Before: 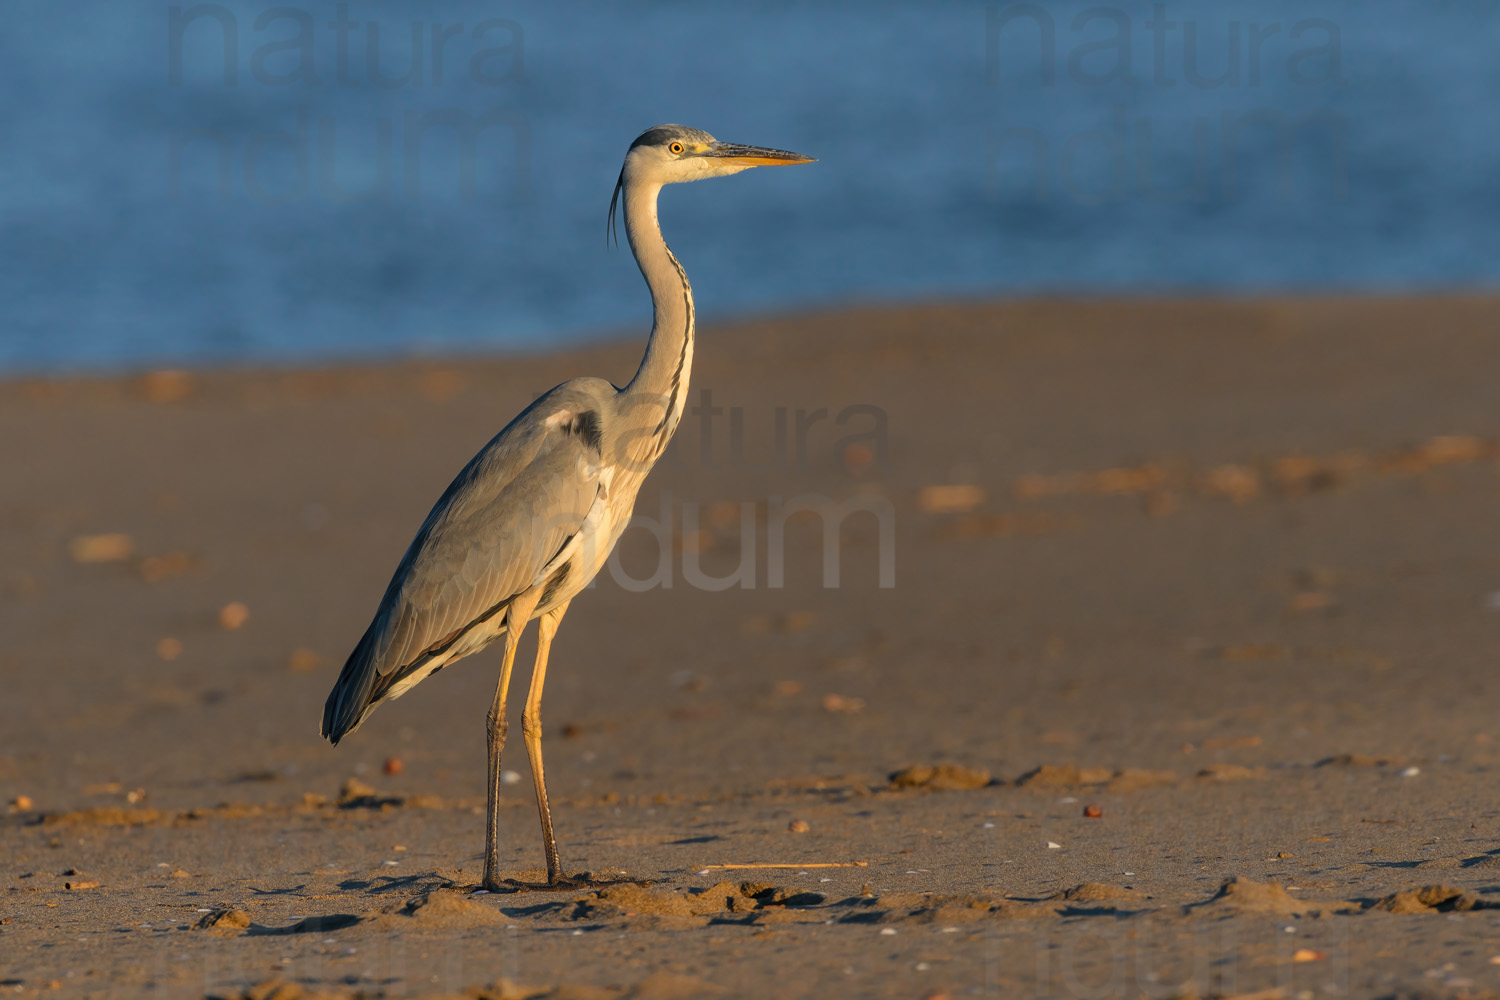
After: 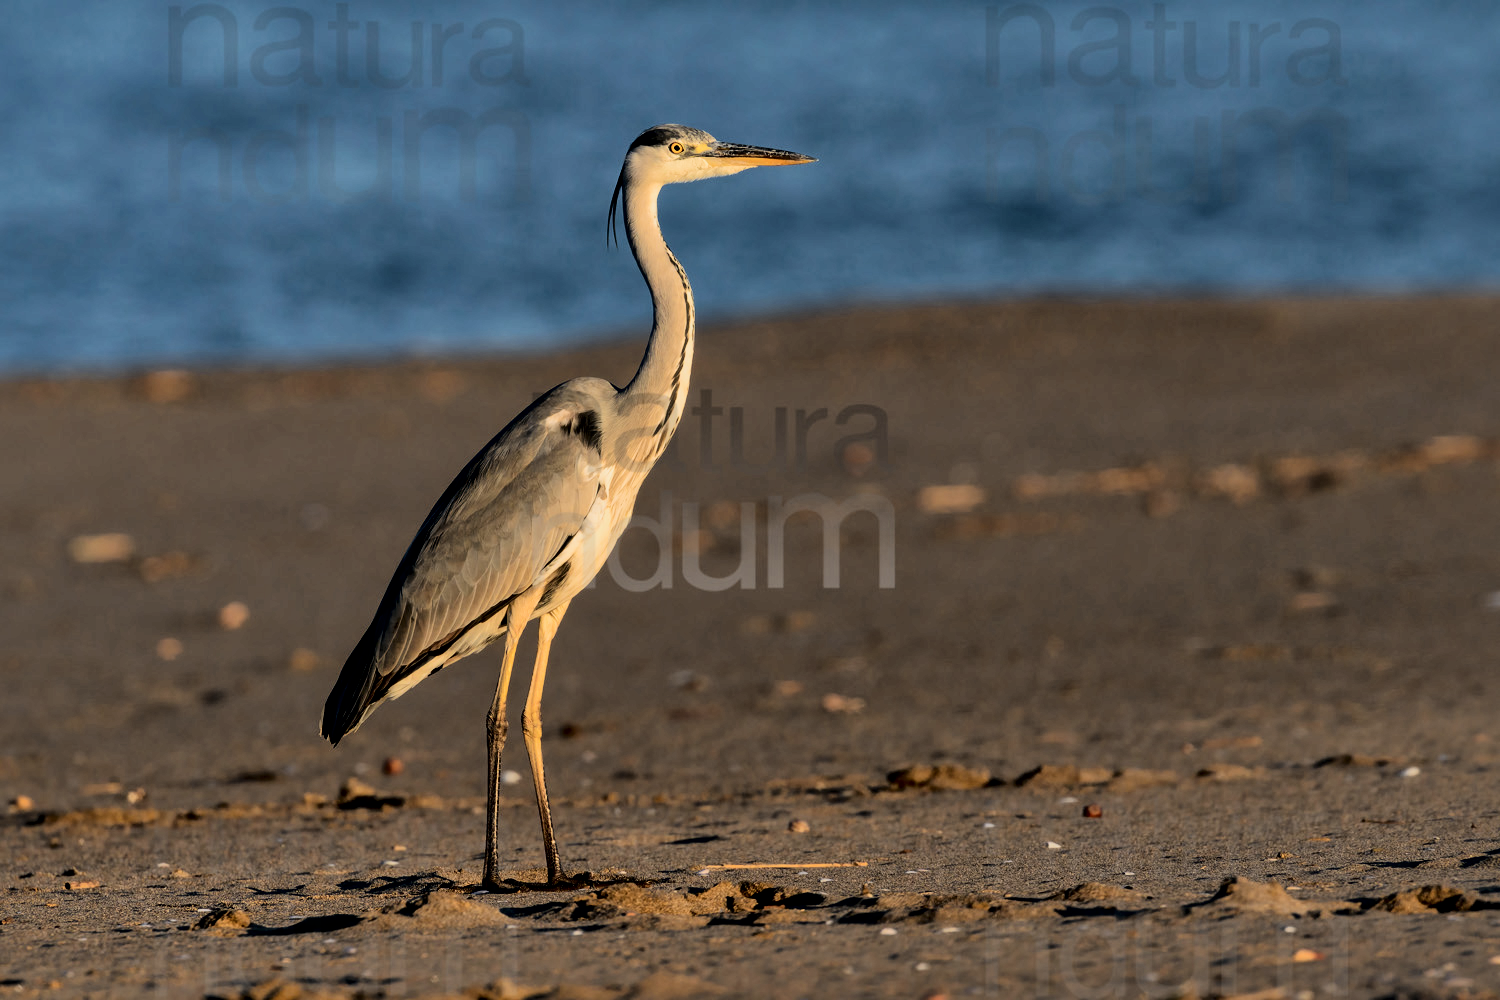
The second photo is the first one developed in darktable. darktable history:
filmic rgb: black relative exposure -5.05 EV, white relative exposure 3.99 EV, hardness 2.9, contrast 1.298, highlights saturation mix -31.47%
local contrast: mode bilateral grid, contrast 20, coarseness 50, detail 171%, midtone range 0.2
